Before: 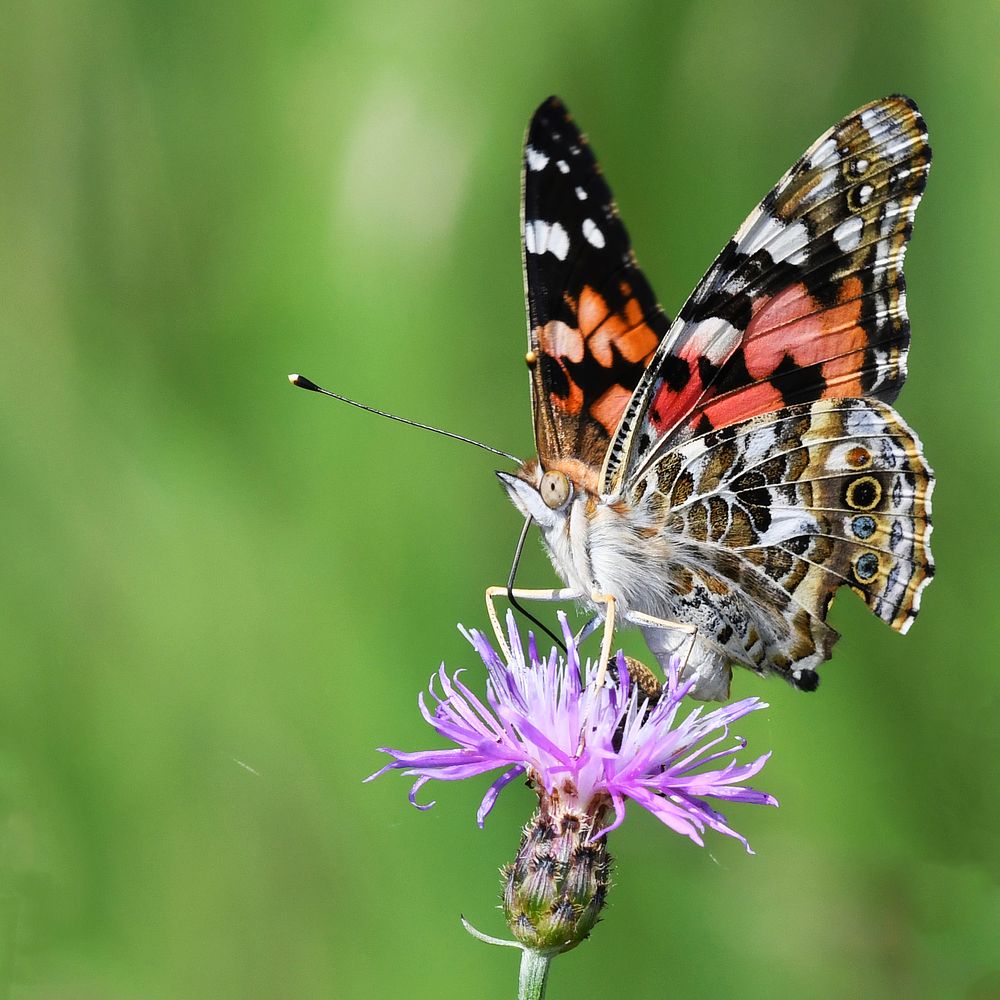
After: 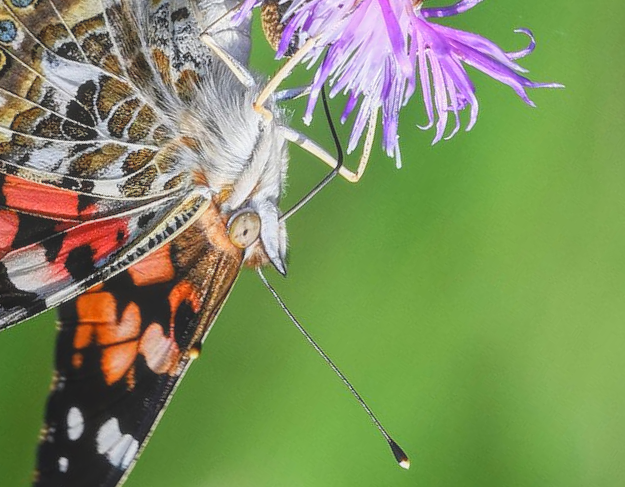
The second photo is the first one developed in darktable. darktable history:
local contrast: highlights 72%, shadows 20%, midtone range 0.194
crop and rotate: angle 147.38°, left 9.107%, top 15.578%, right 4.457%, bottom 17.068%
exposure: black level correction 0, exposure 0 EV, compensate exposure bias true, compensate highlight preservation false
